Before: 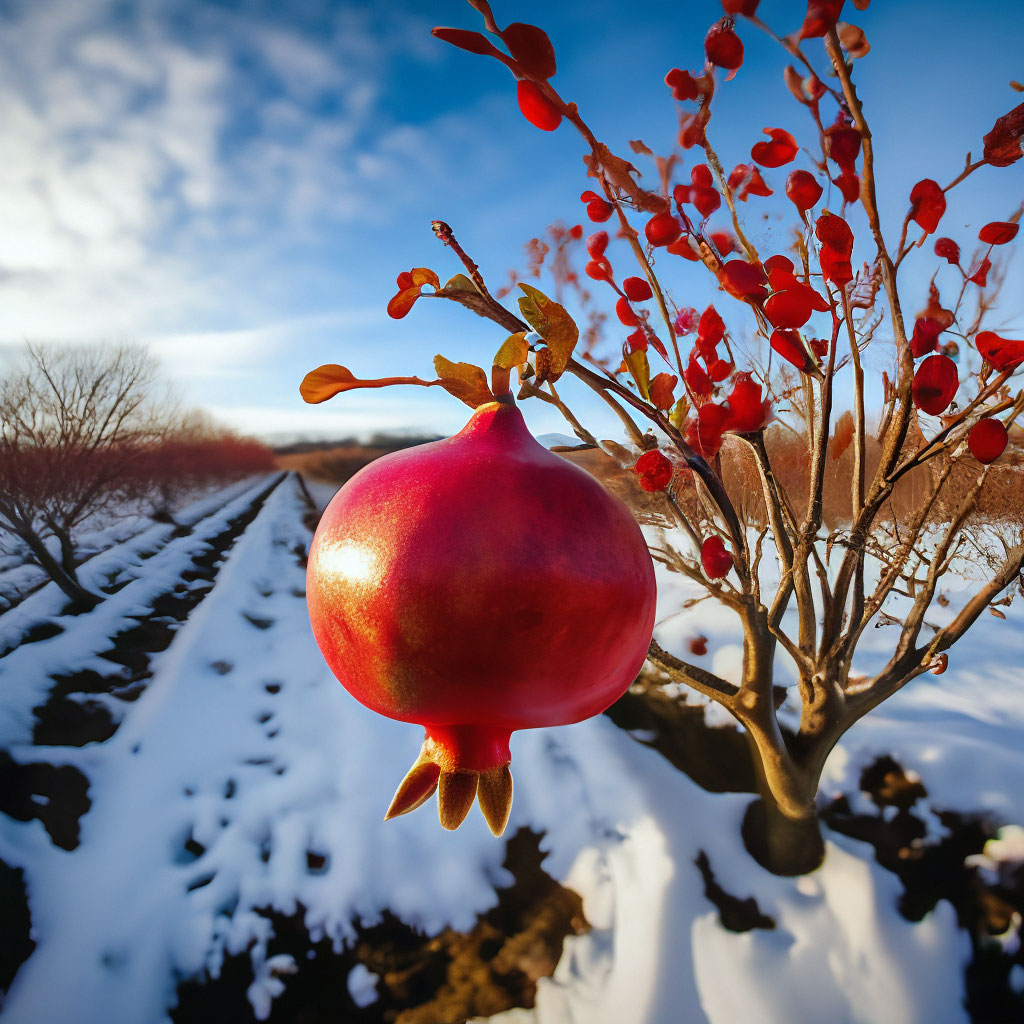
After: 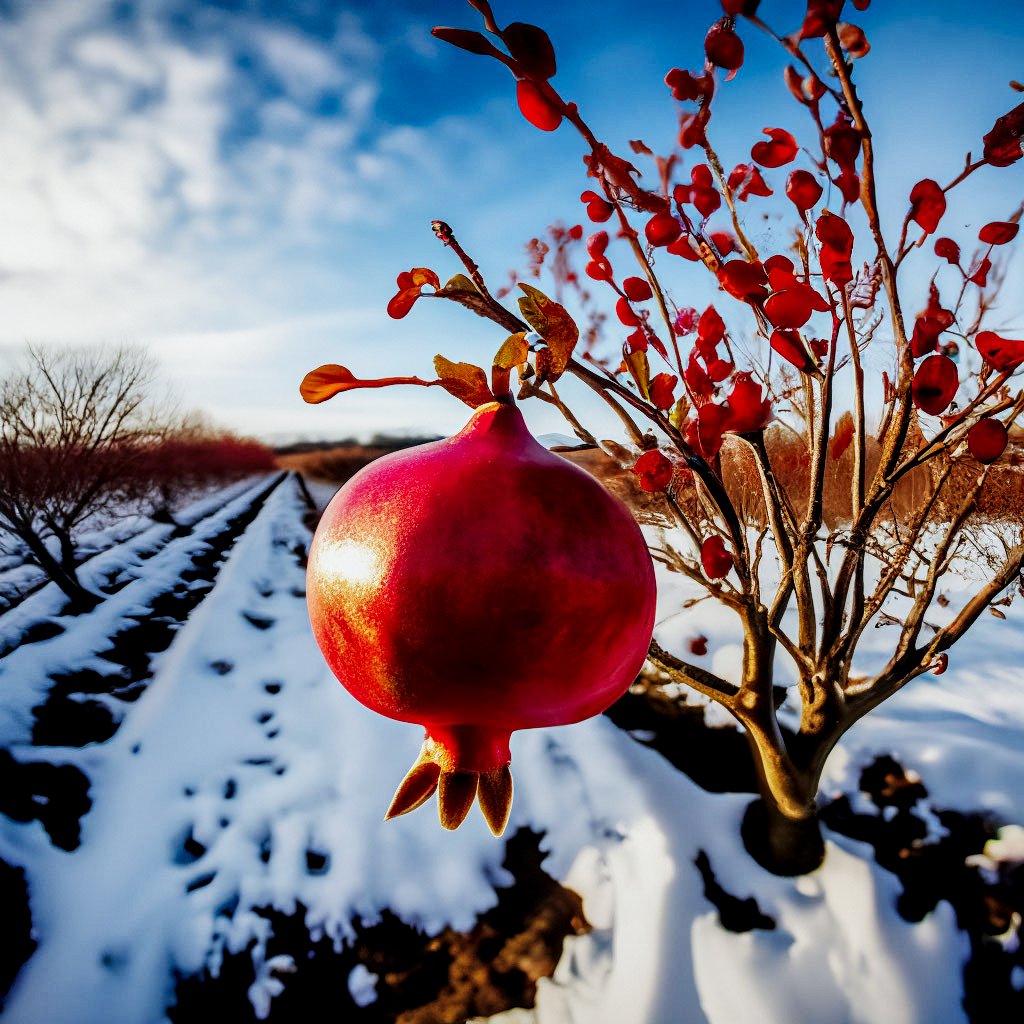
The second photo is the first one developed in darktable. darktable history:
sigmoid: contrast 1.8, skew -0.2, preserve hue 0%, red attenuation 0.1, red rotation 0.035, green attenuation 0.1, green rotation -0.017, blue attenuation 0.15, blue rotation -0.052, base primaries Rec2020
local contrast: highlights 59%, detail 145%
